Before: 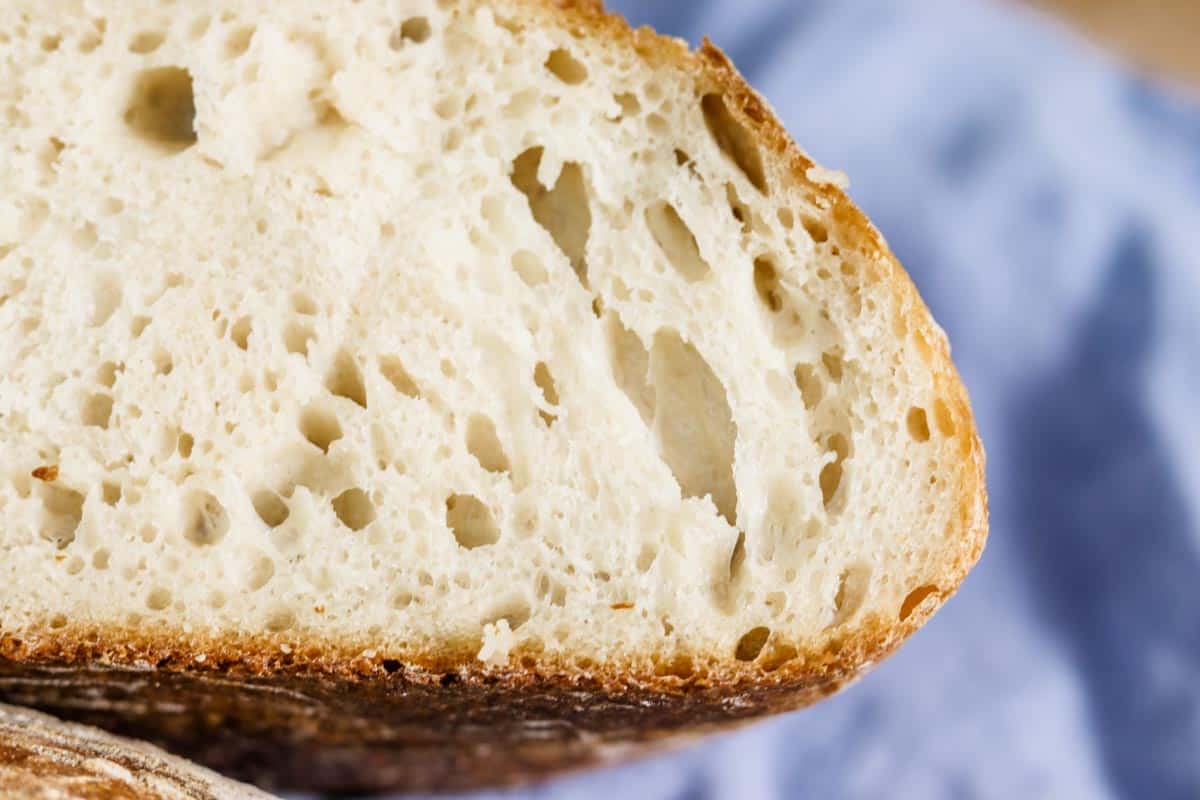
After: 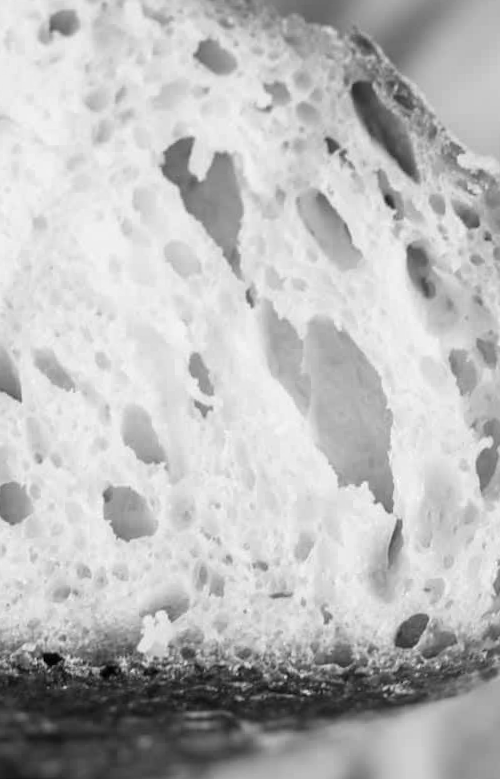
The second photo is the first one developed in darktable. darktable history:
crop: left 28.583%, right 29.231%
rotate and perspective: rotation -1°, crop left 0.011, crop right 0.989, crop top 0.025, crop bottom 0.975
monochrome: on, module defaults
